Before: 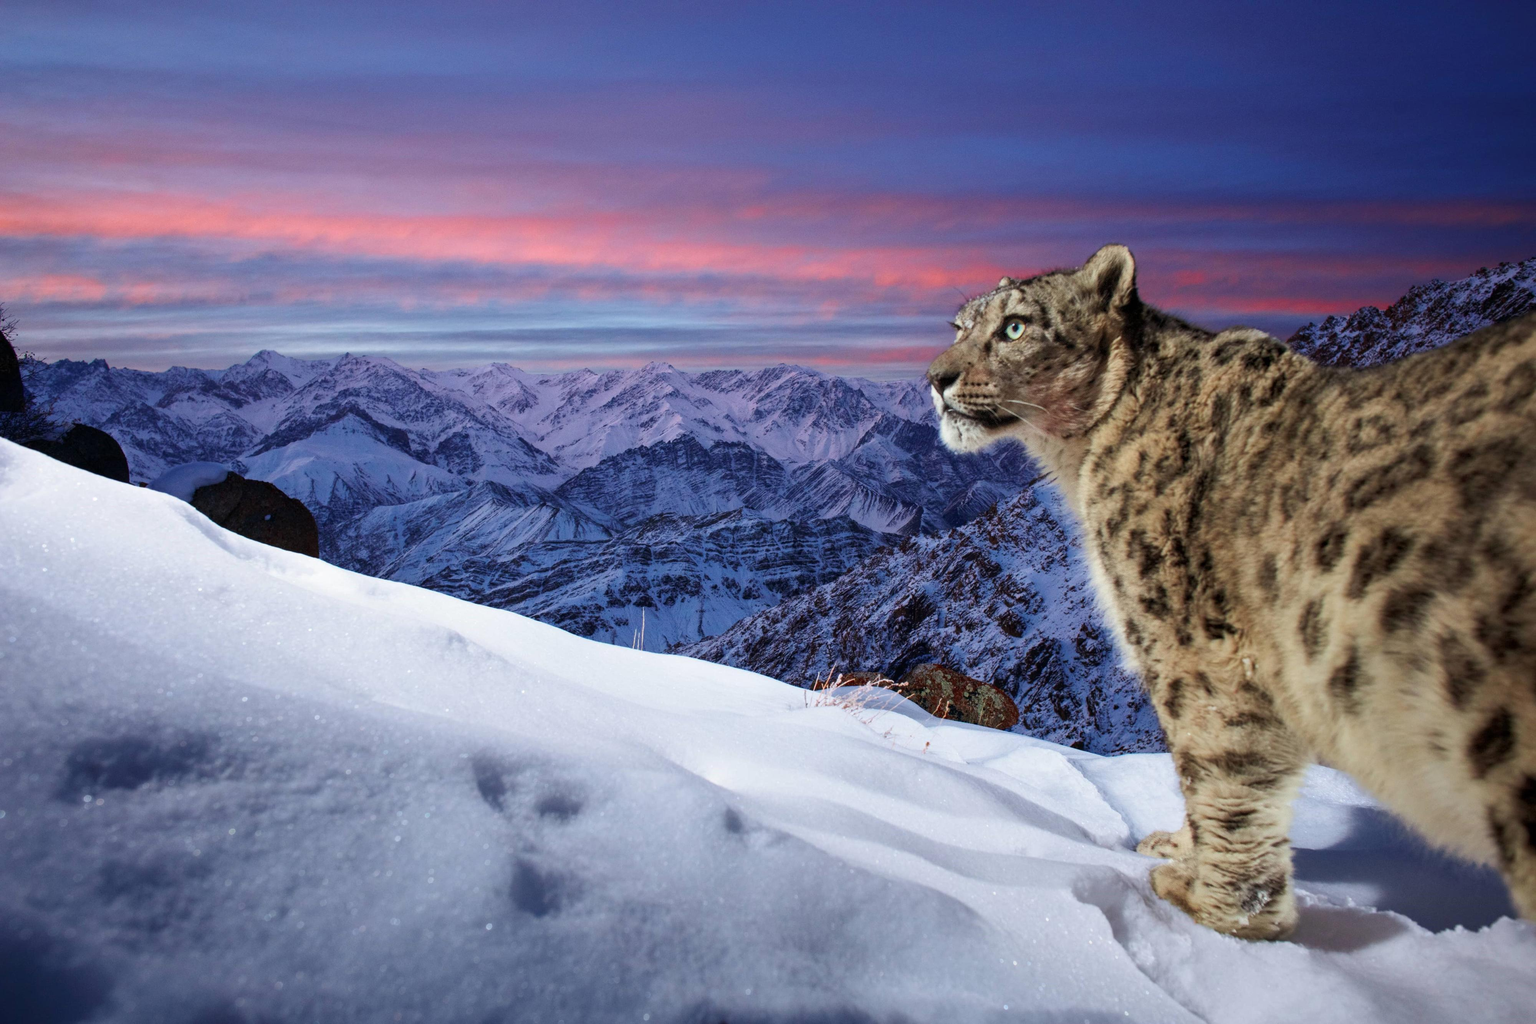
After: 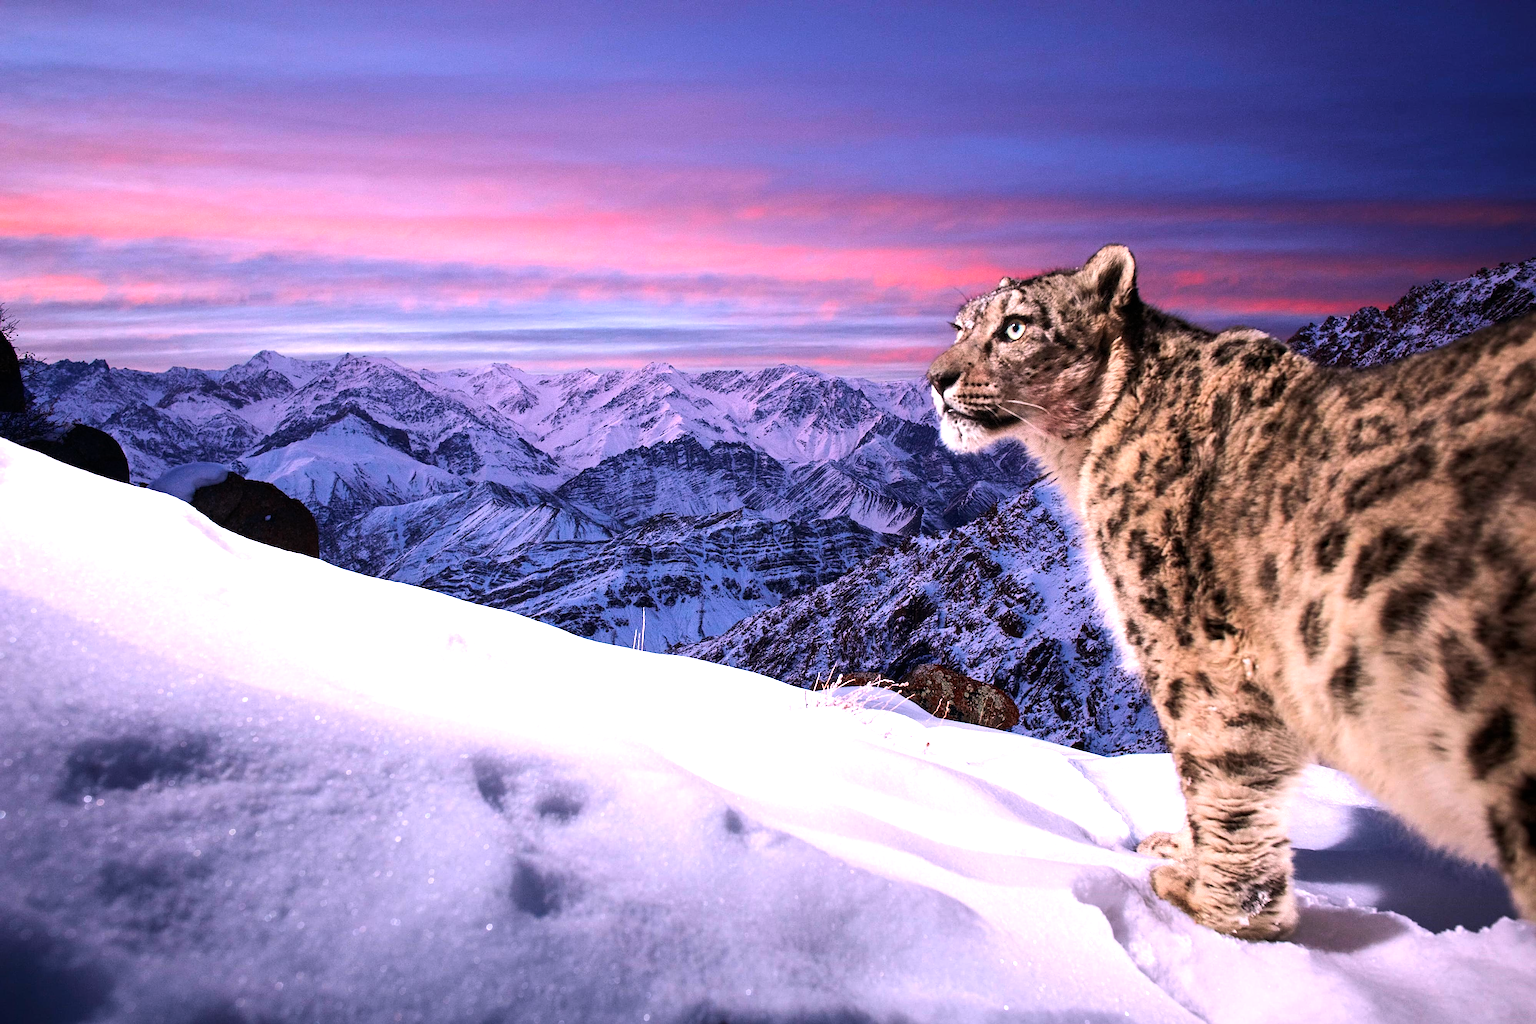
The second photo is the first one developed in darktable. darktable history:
white balance: red 1.188, blue 1.11
tone equalizer: -8 EV -0.75 EV, -7 EV -0.7 EV, -6 EV -0.6 EV, -5 EV -0.4 EV, -3 EV 0.4 EV, -2 EV 0.6 EV, -1 EV 0.7 EV, +0 EV 0.75 EV, edges refinement/feathering 500, mask exposure compensation -1.57 EV, preserve details no
sharpen: on, module defaults
